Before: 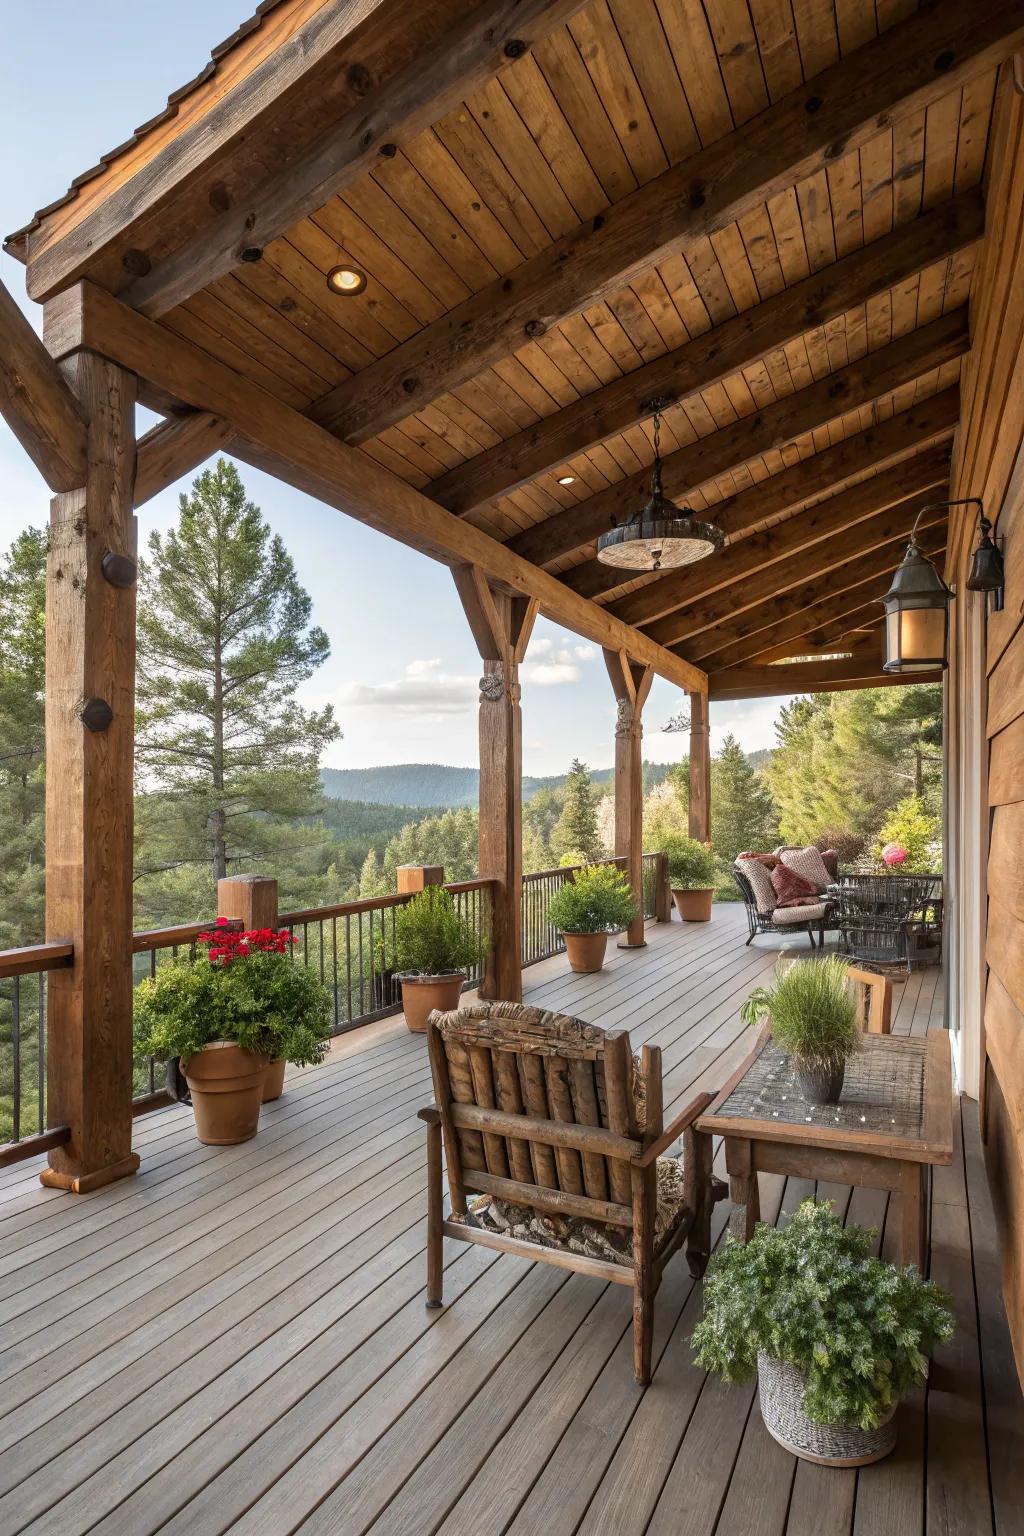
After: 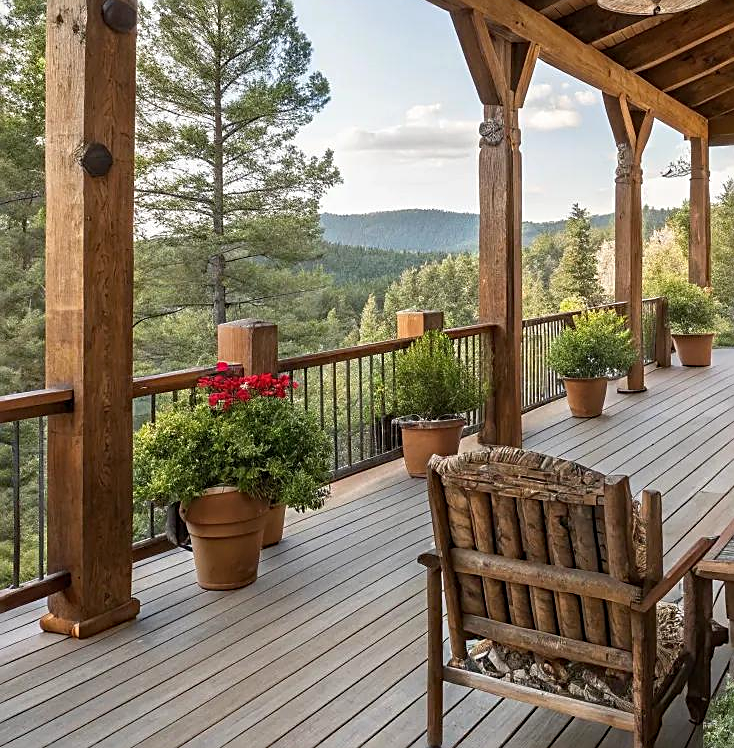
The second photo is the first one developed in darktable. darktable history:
sharpen: amount 0.581
crop: top 36.188%, right 28.304%, bottom 15.111%
haze removal: compatibility mode true, adaptive false
